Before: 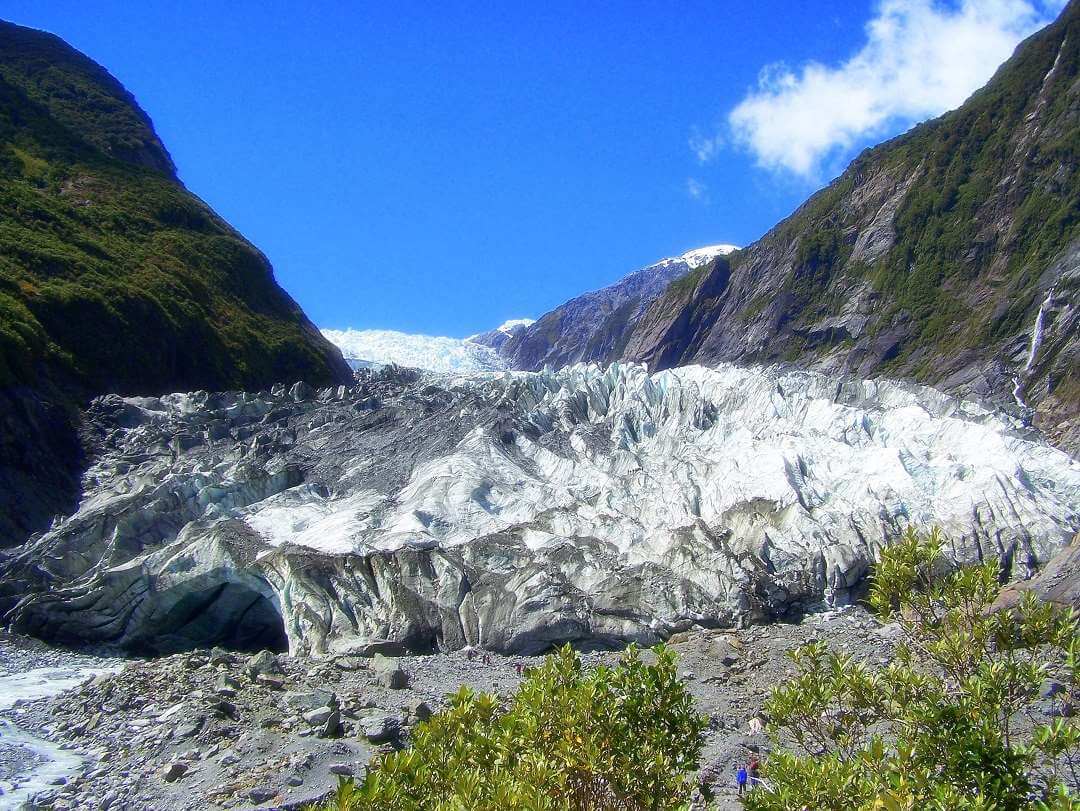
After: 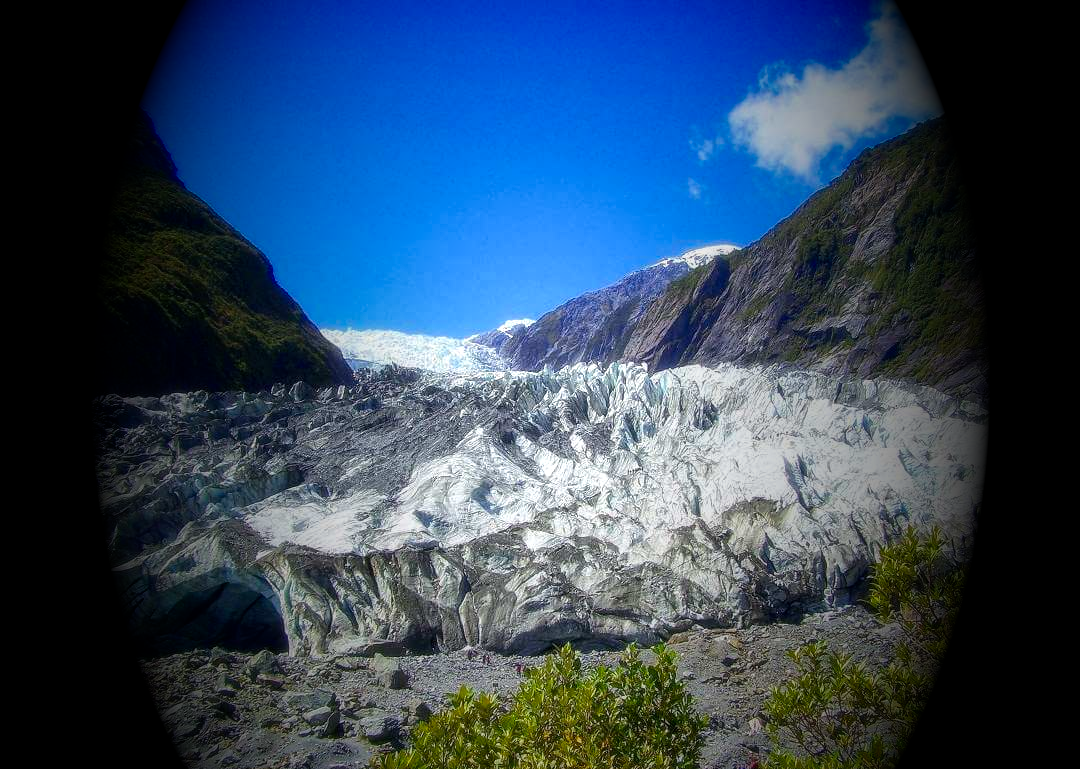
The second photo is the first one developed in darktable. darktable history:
exposure: exposure 0.178 EV, compensate exposure bias true, compensate highlight preservation false
crop and rotate: top 0%, bottom 5.097%
local contrast: on, module defaults
vignetting: fall-off start 15.9%, fall-off radius 100%, brightness -1, saturation 0.5, width/height ratio 0.719
